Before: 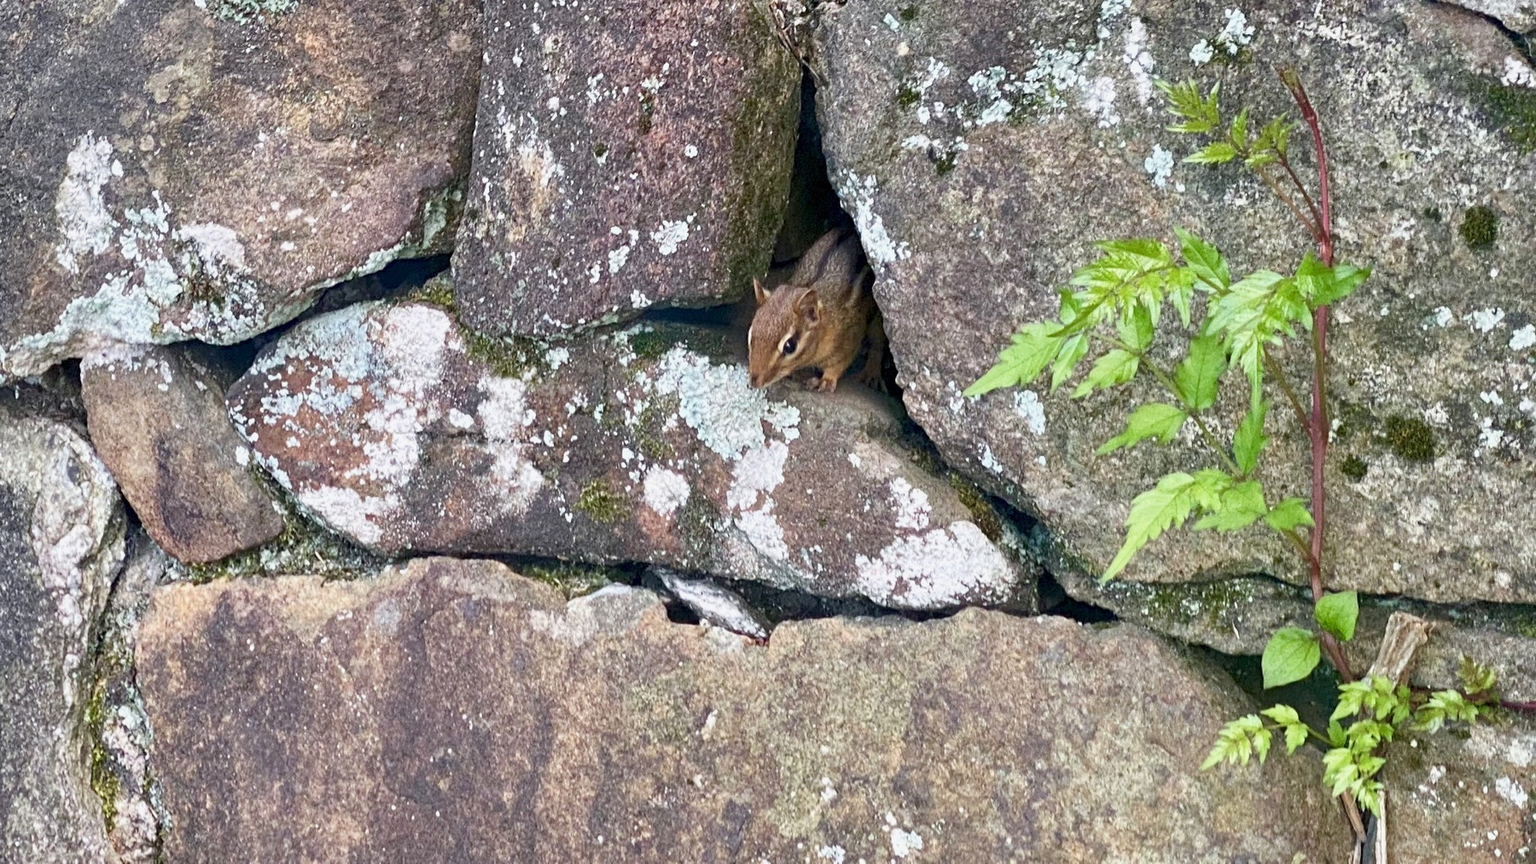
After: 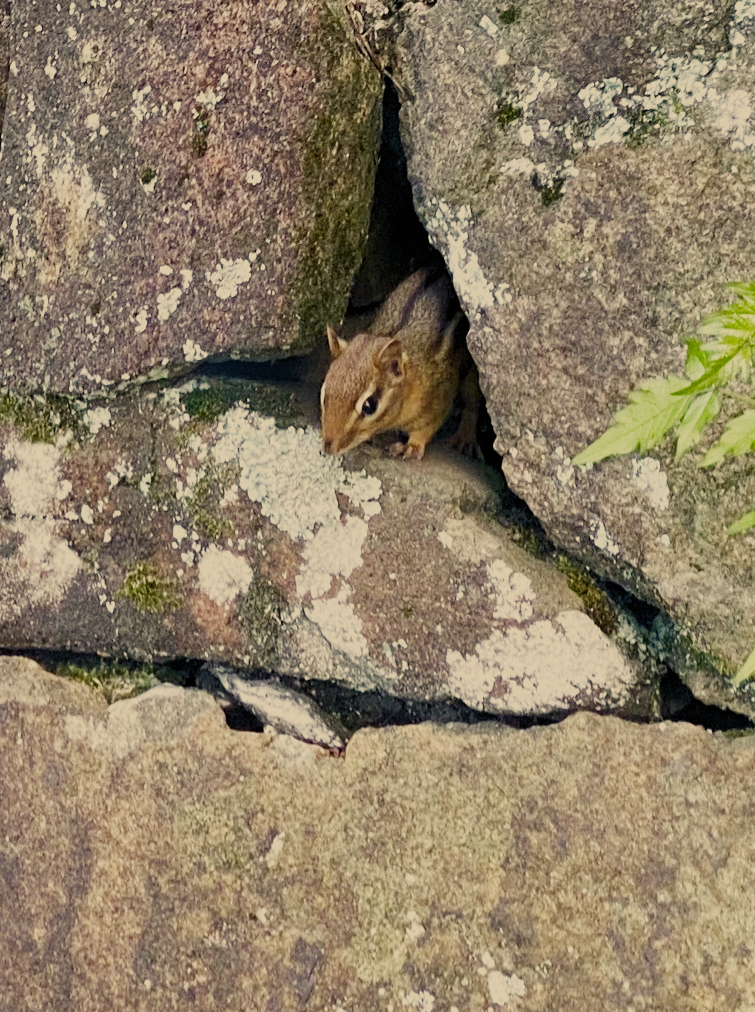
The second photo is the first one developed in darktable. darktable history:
color correction: highlights a* 2.72, highlights b* 23.21
crop: left 30.889%, right 27.145%
filmic rgb: black relative exposure -8.02 EV, white relative exposure 4.03 EV, threshold 3.03 EV, hardness 4.16, preserve chrominance no, color science v5 (2021), contrast in shadows safe, contrast in highlights safe, enable highlight reconstruction true
